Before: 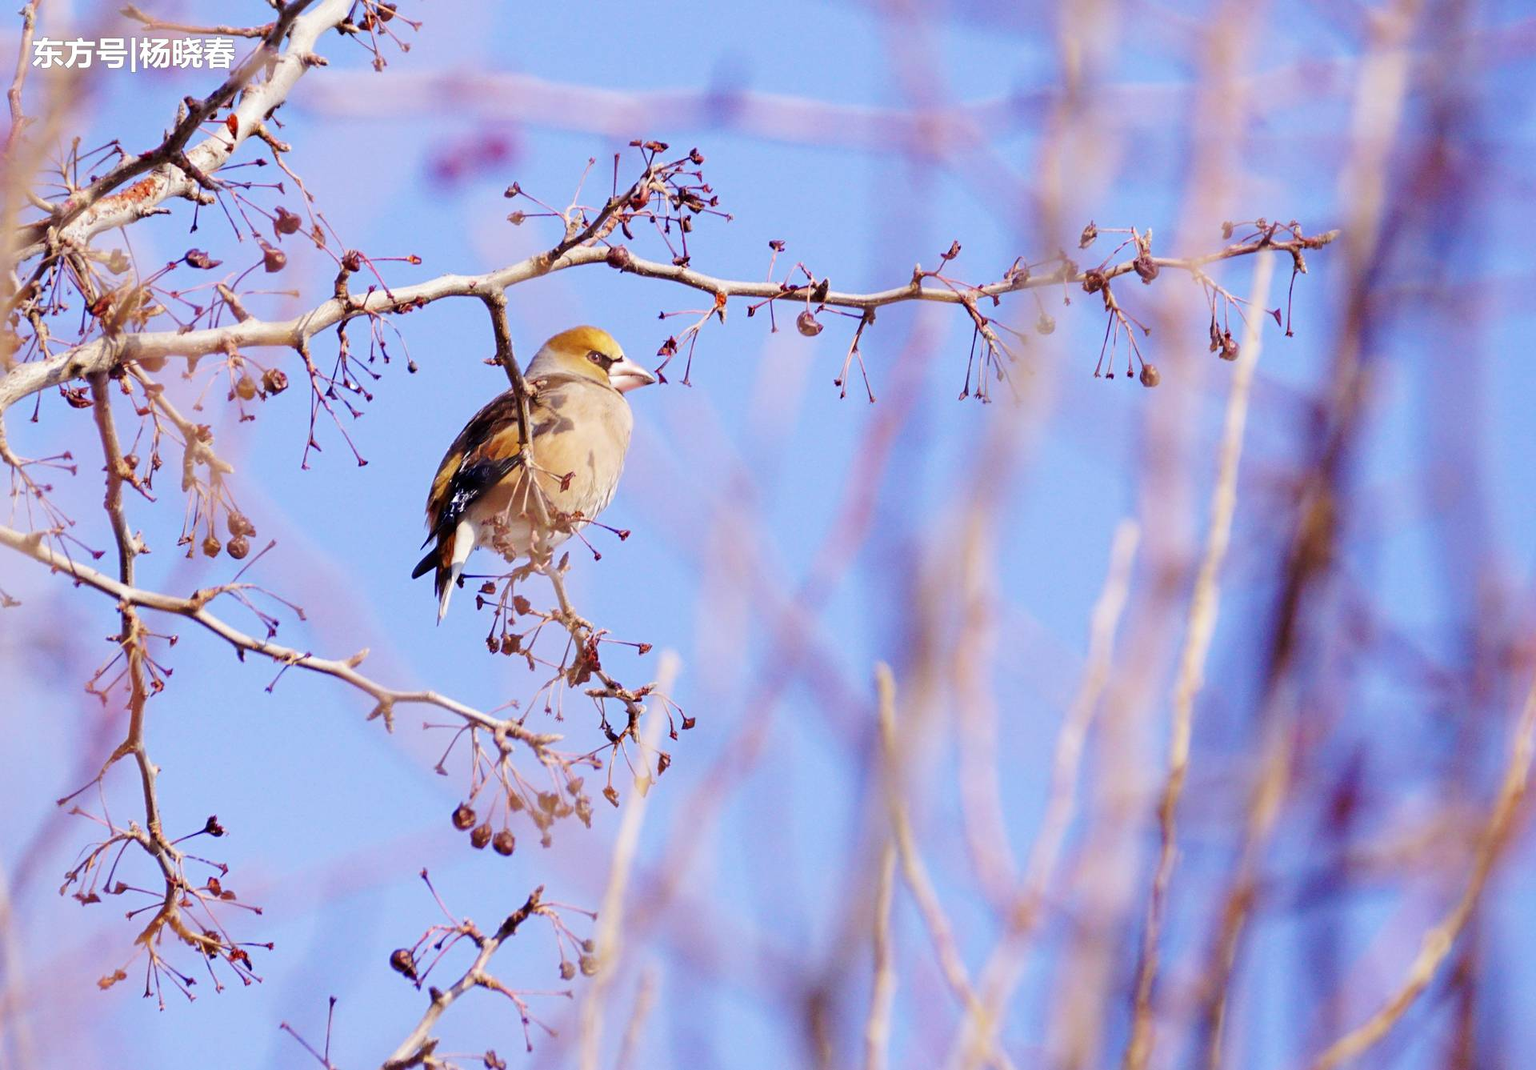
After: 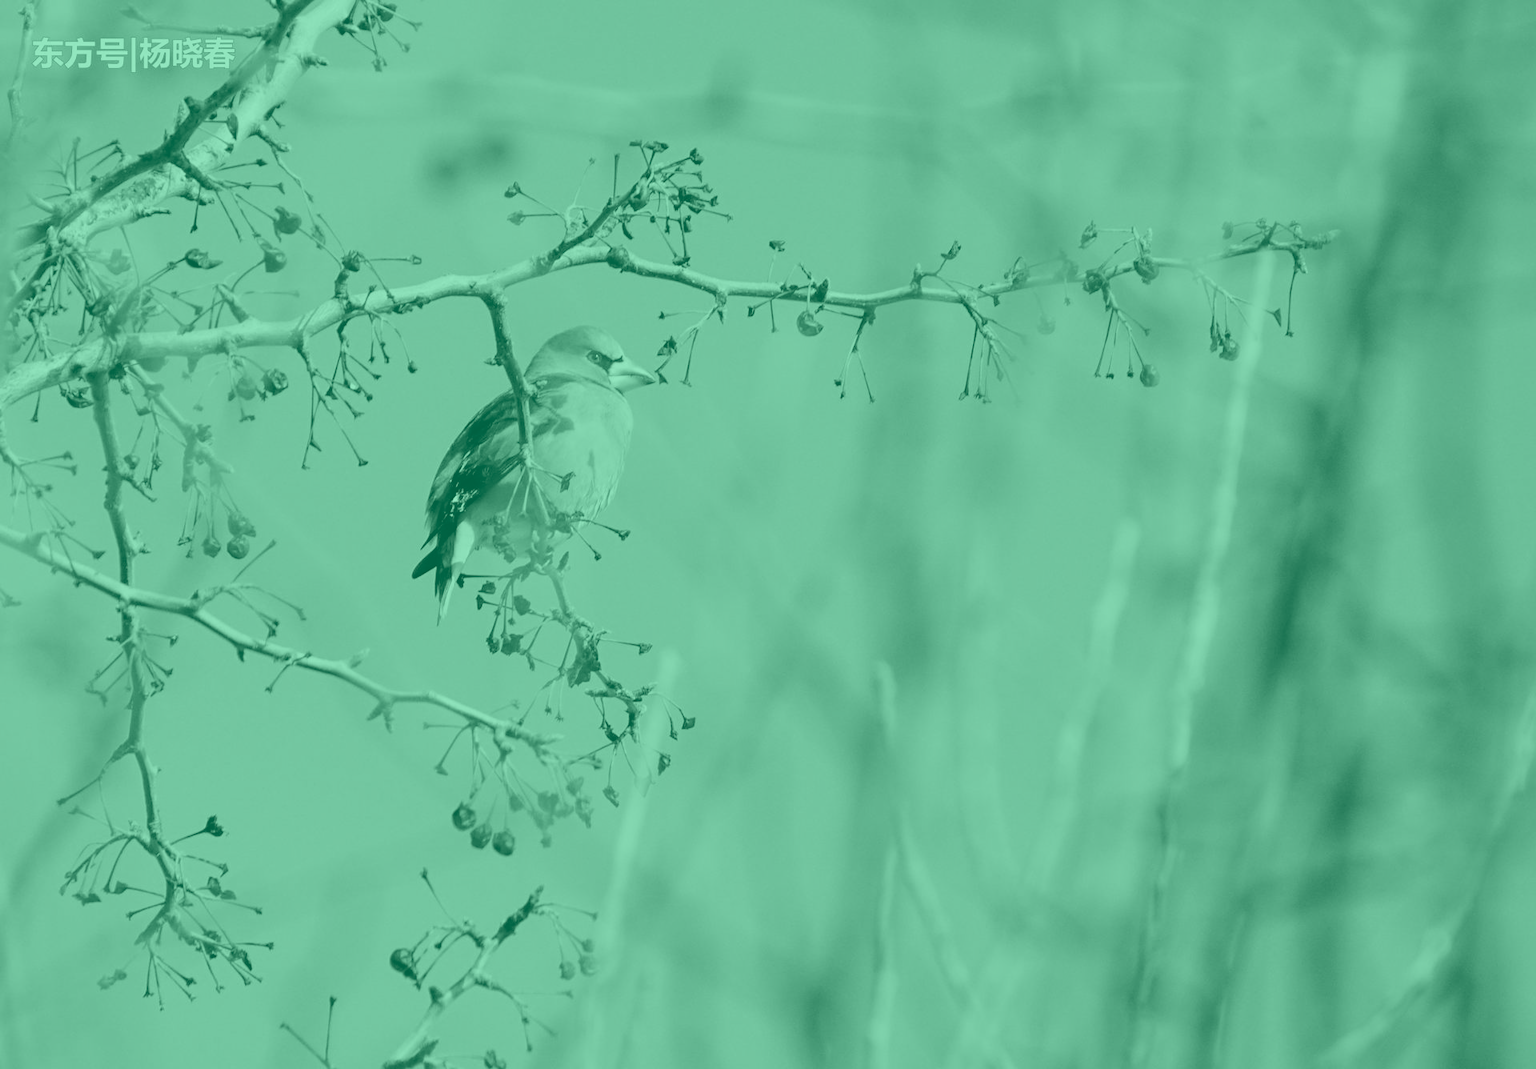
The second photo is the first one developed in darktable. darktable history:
colorize: hue 147.6°, saturation 65%, lightness 21.64%
color balance rgb: perceptual saturation grading › global saturation 20%, global vibrance 20%
